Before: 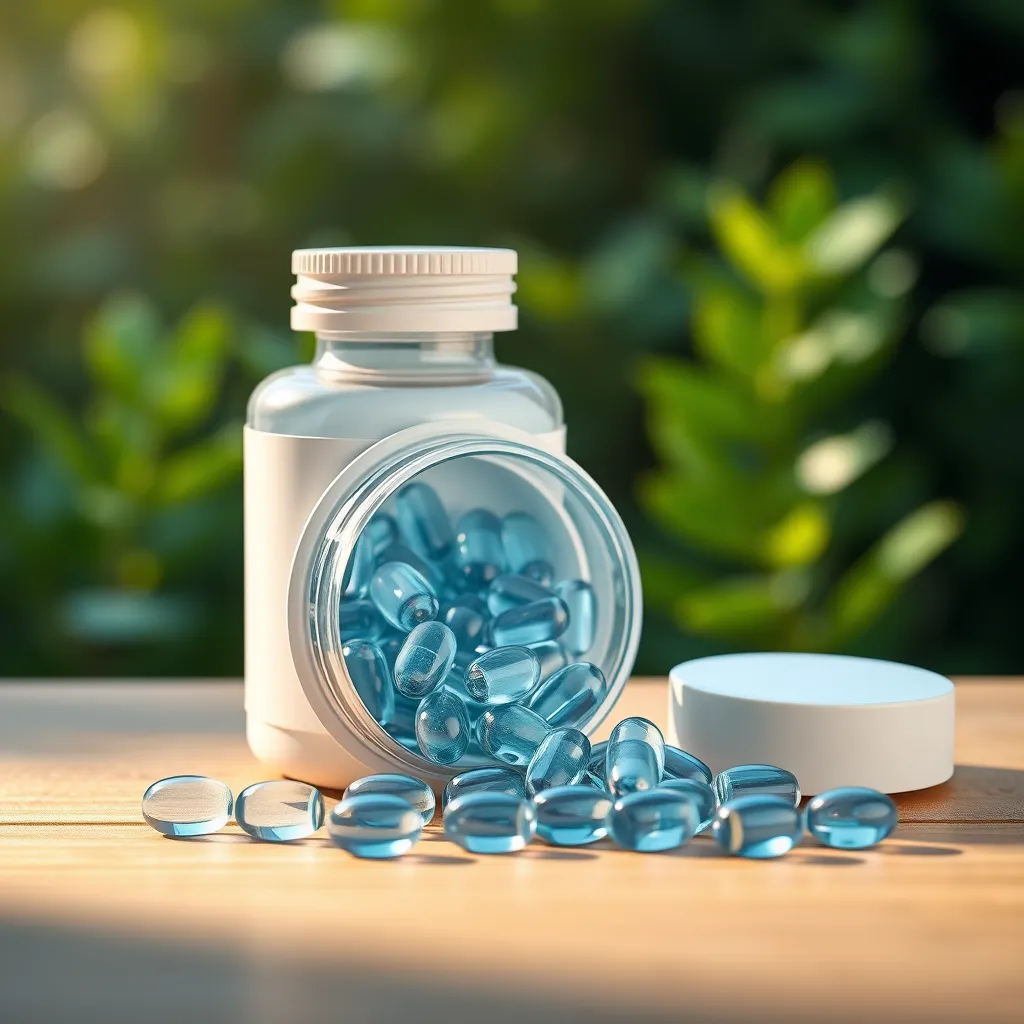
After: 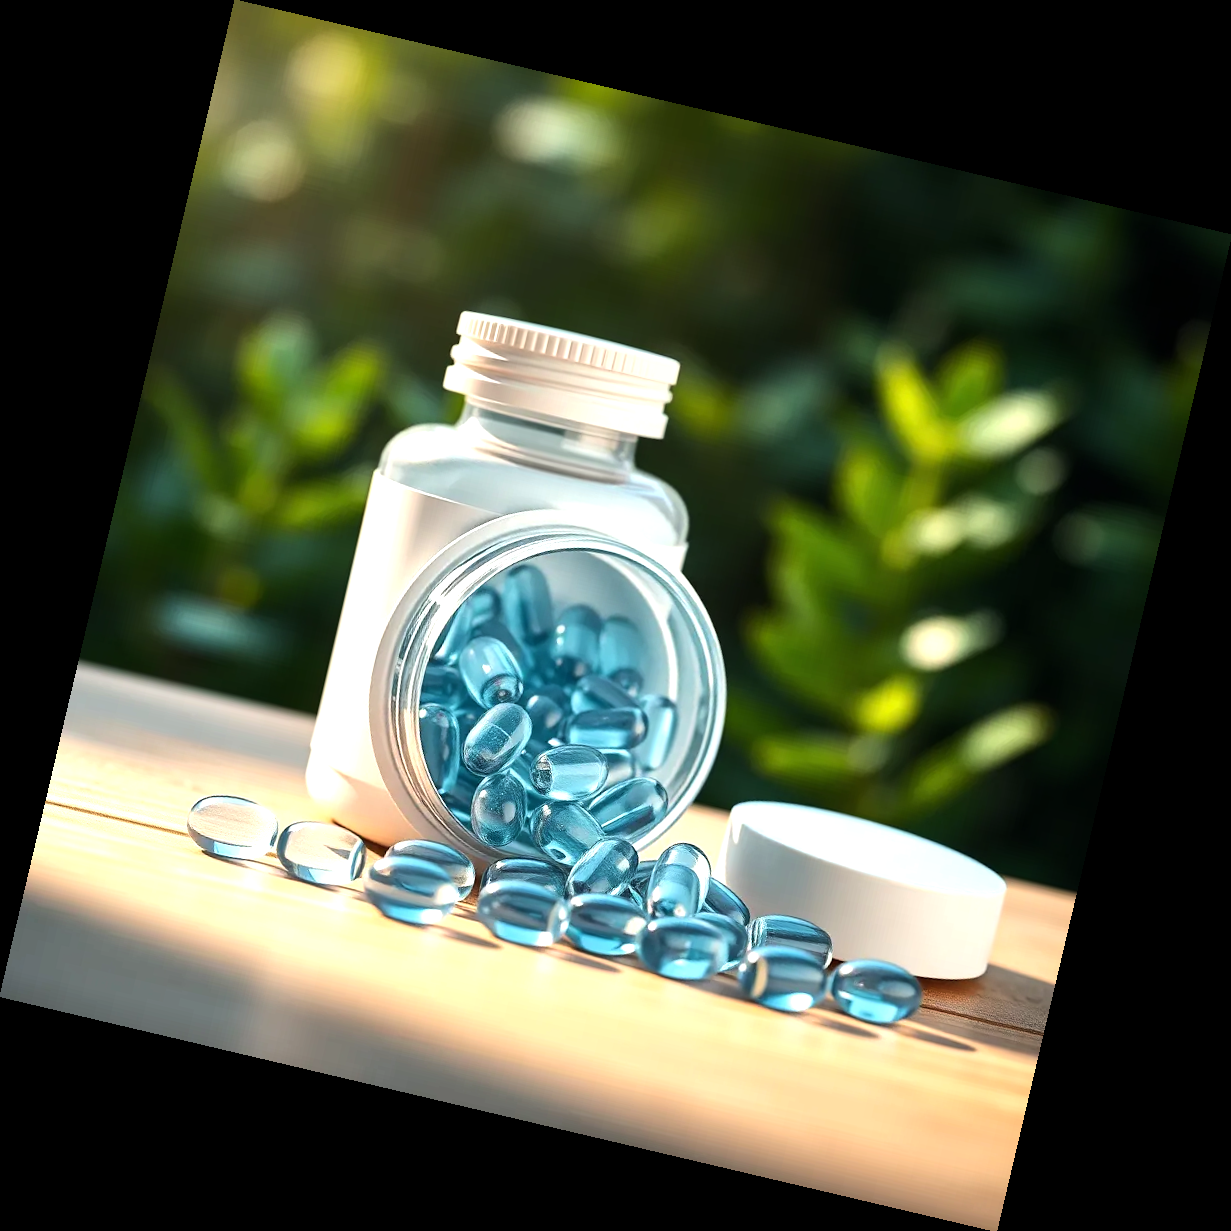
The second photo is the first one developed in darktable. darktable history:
tone equalizer: -8 EV -0.75 EV, -7 EV -0.7 EV, -6 EV -0.6 EV, -5 EV -0.4 EV, -3 EV 0.4 EV, -2 EV 0.6 EV, -1 EV 0.7 EV, +0 EV 0.75 EV, edges refinement/feathering 500, mask exposure compensation -1.57 EV, preserve details no
rotate and perspective: rotation 13.27°, automatic cropping off
